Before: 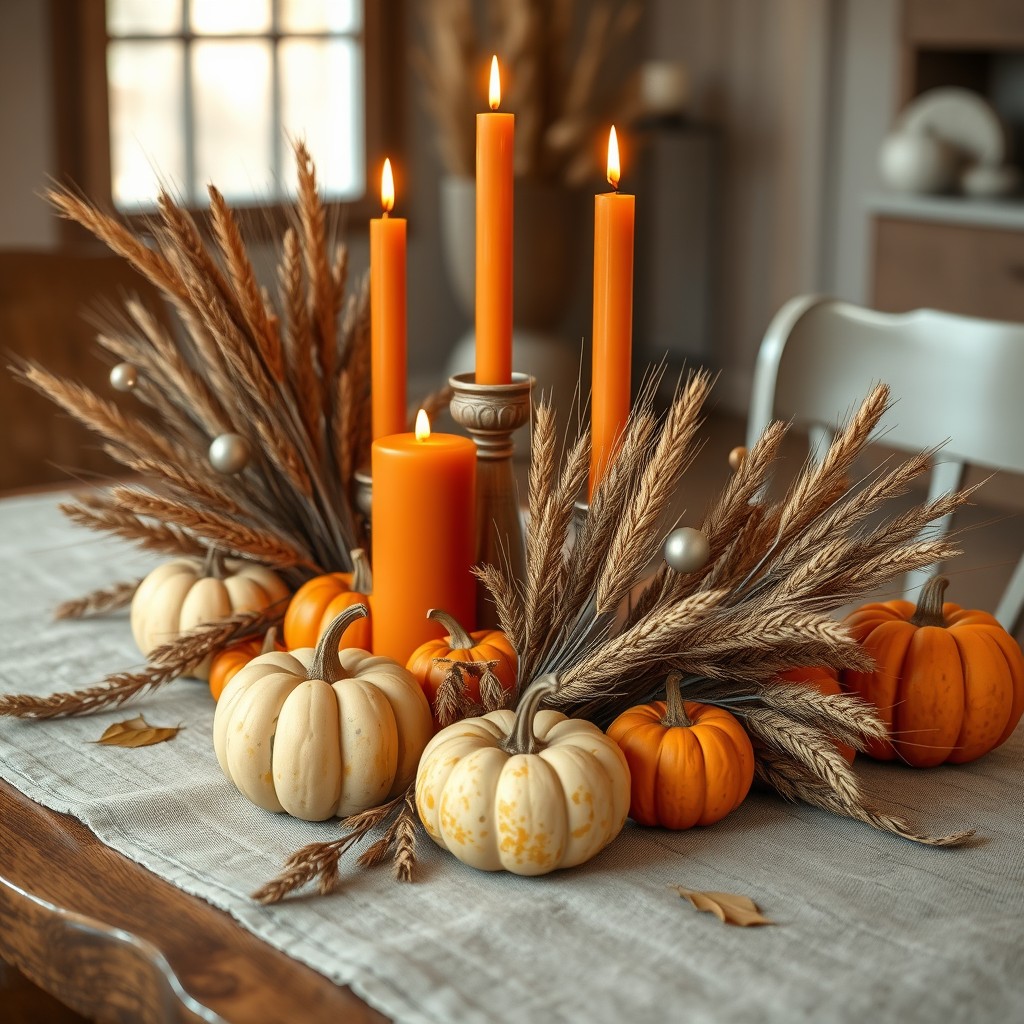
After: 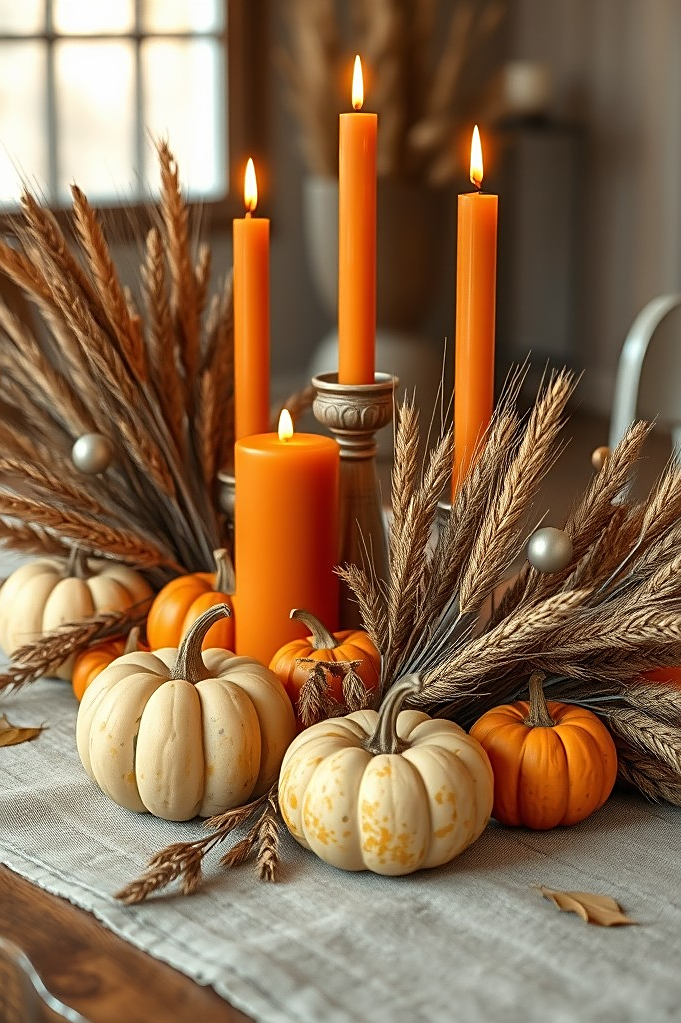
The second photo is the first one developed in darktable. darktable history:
crop and rotate: left 13.459%, right 19.947%
sharpen: on, module defaults
